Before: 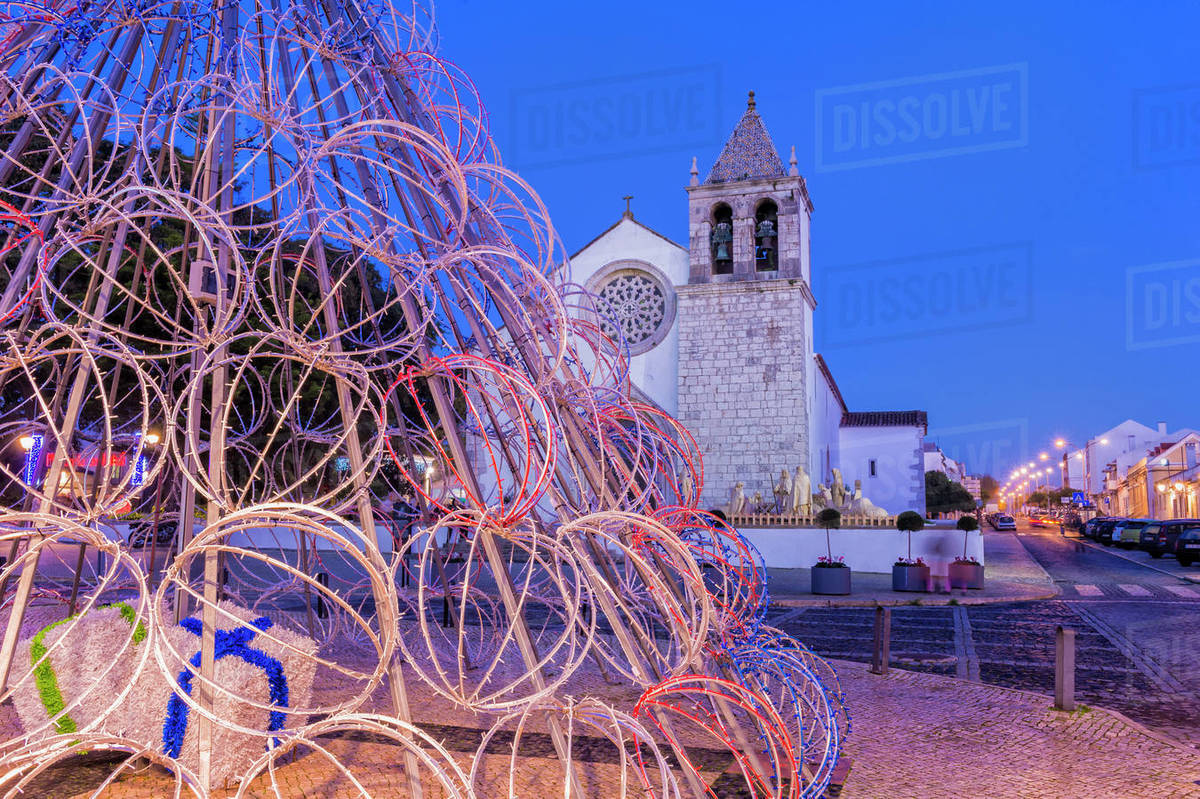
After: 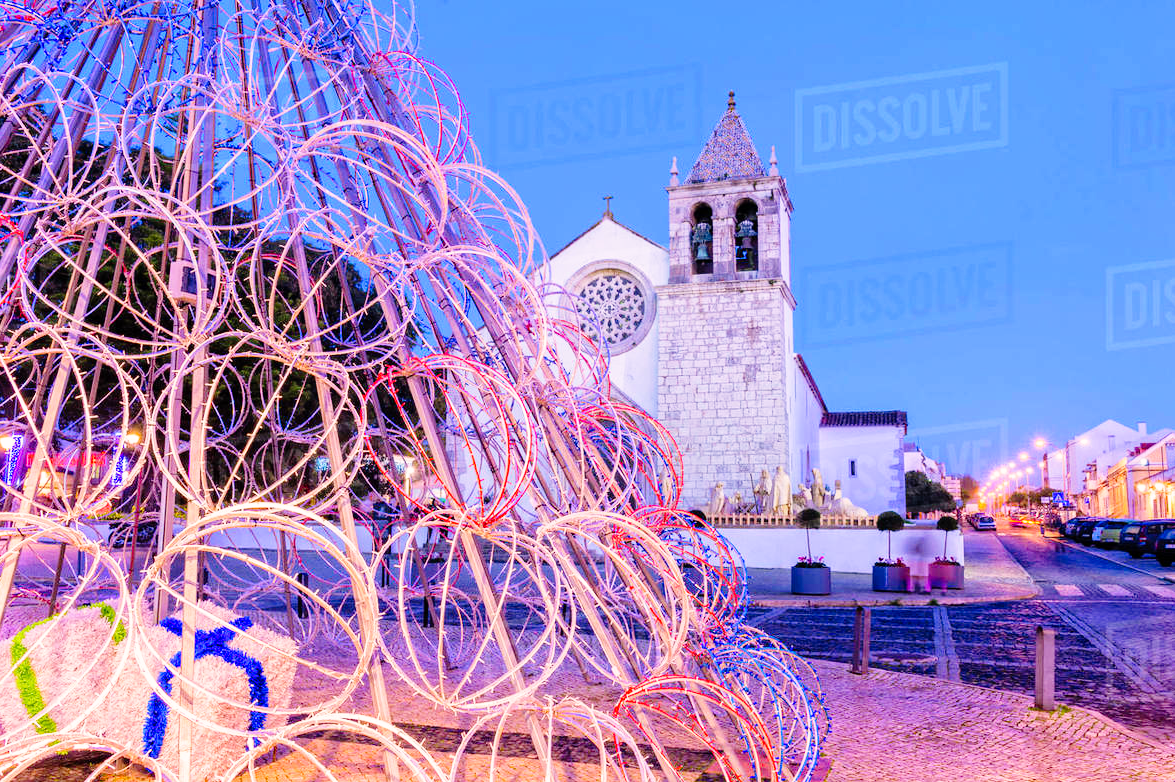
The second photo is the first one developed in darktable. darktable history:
exposure: compensate highlight preservation false
crop: left 1.743%, right 0.268%, bottom 2.011%
color correction: highlights a* 3.22, highlights b* 1.93, saturation 1.19
base curve: curves: ch0 [(0, 0) (0.008, 0.007) (0.022, 0.029) (0.048, 0.089) (0.092, 0.197) (0.191, 0.399) (0.275, 0.534) (0.357, 0.65) (0.477, 0.78) (0.542, 0.833) (0.799, 0.973) (1, 1)], preserve colors none
